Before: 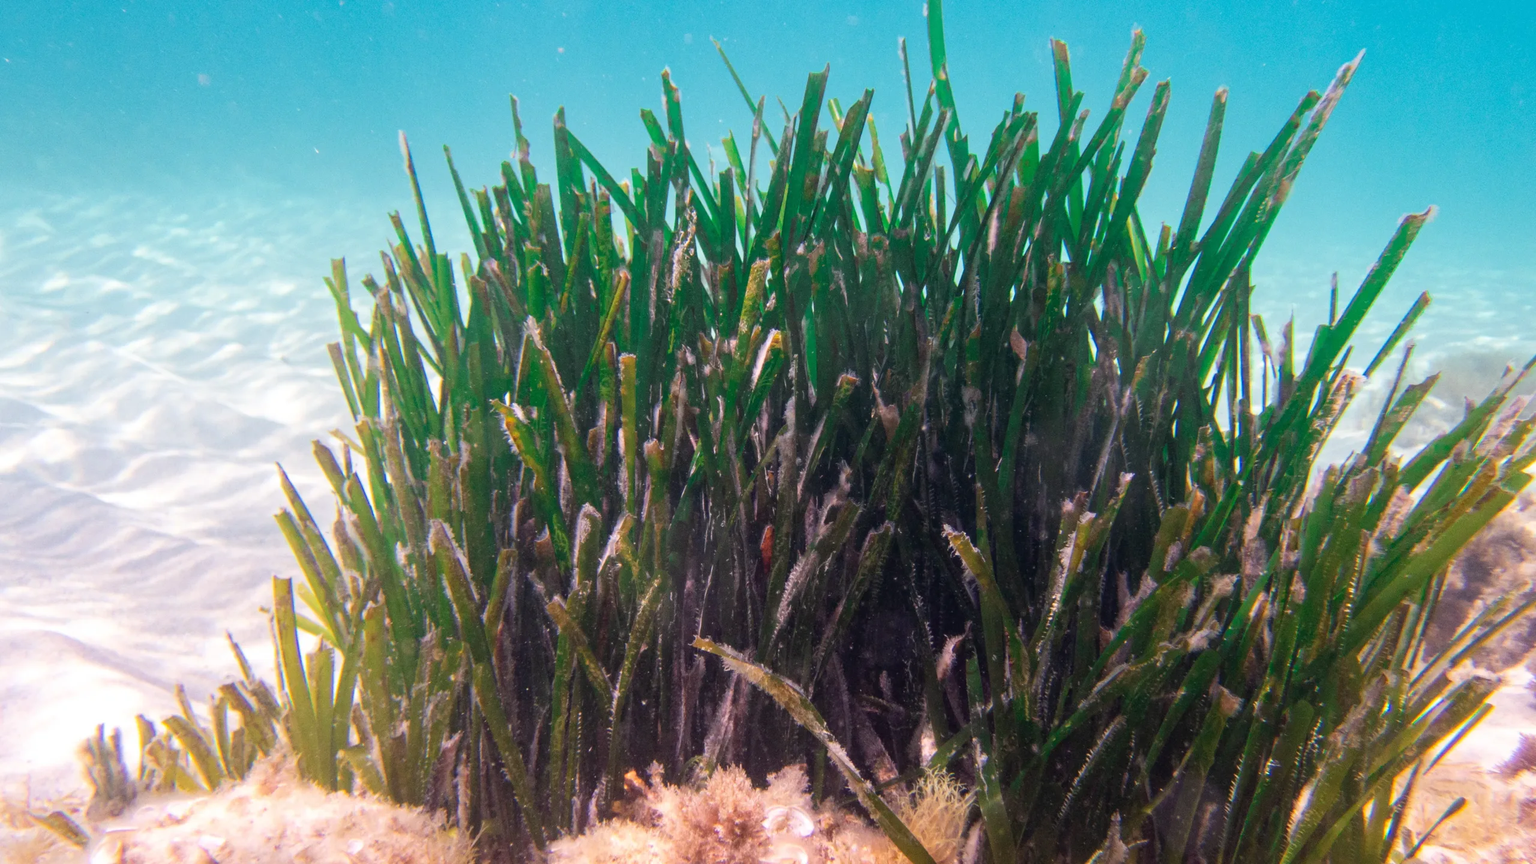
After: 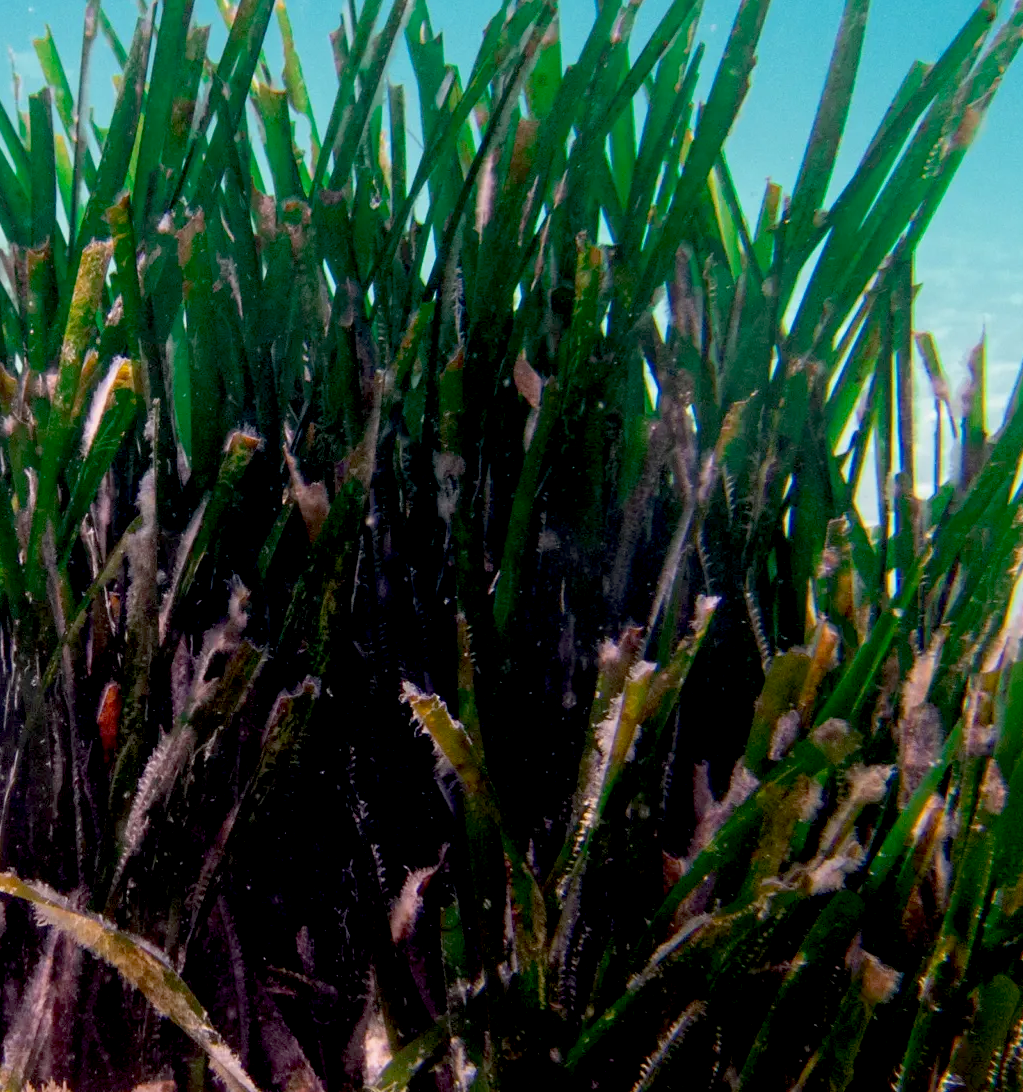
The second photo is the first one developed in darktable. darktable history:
crop: left 45.721%, top 13.393%, right 14.118%, bottom 10.01%
sharpen: radius 2.883, amount 0.868, threshold 47.523
exposure: black level correction 0.029, exposure -0.073 EV, compensate highlight preservation false
